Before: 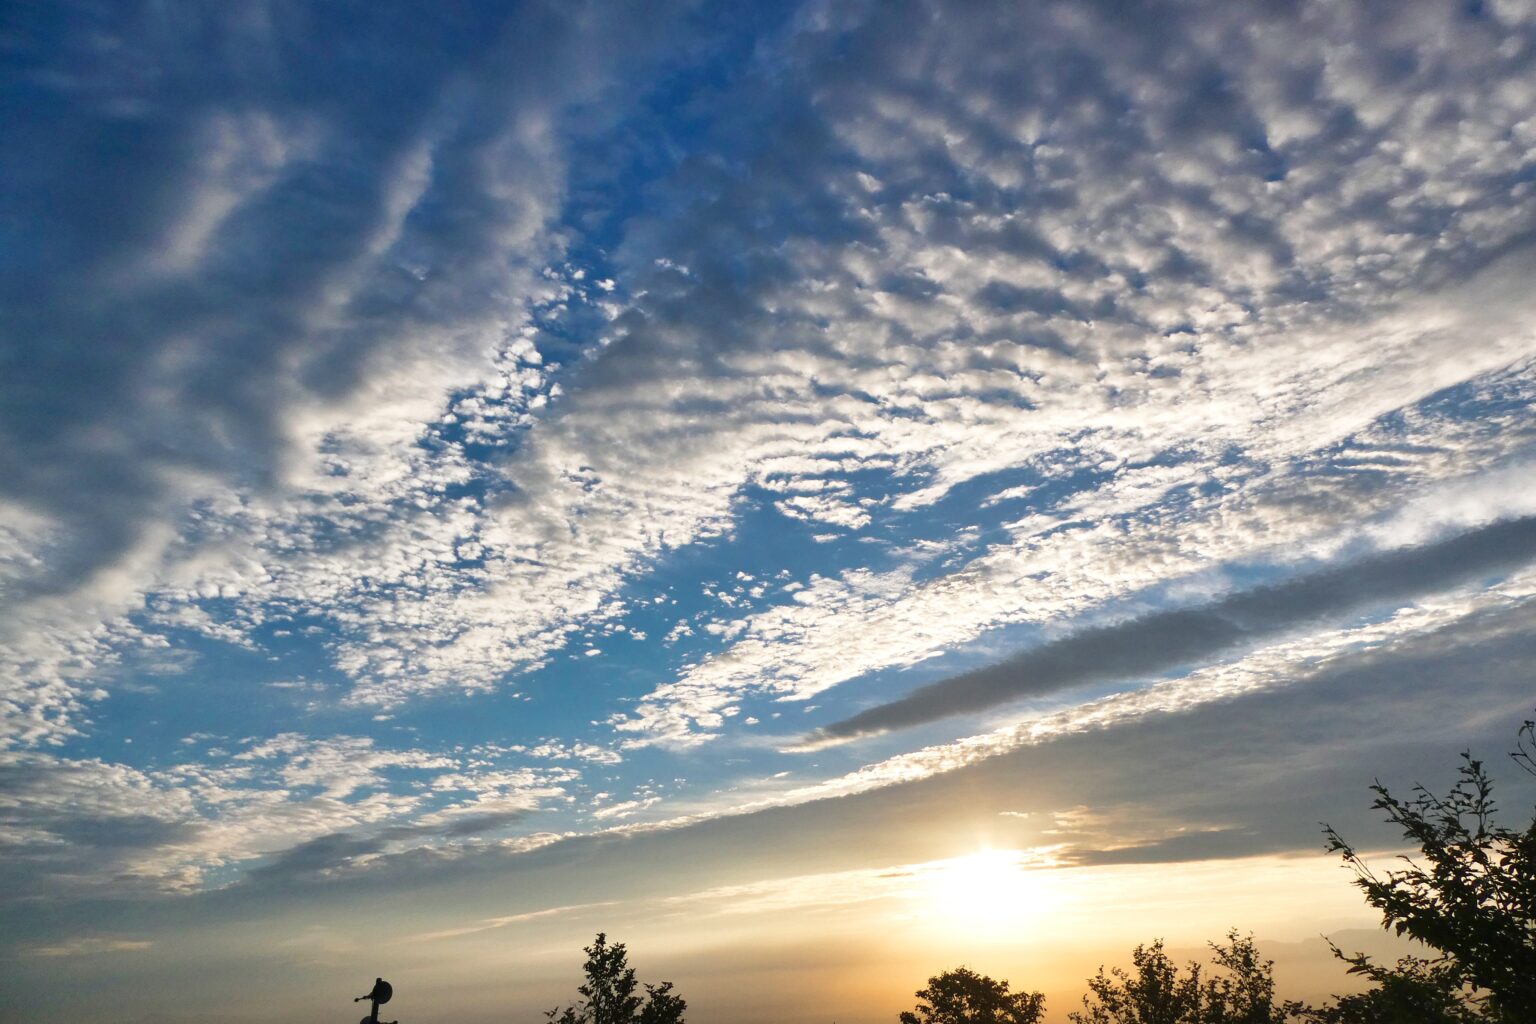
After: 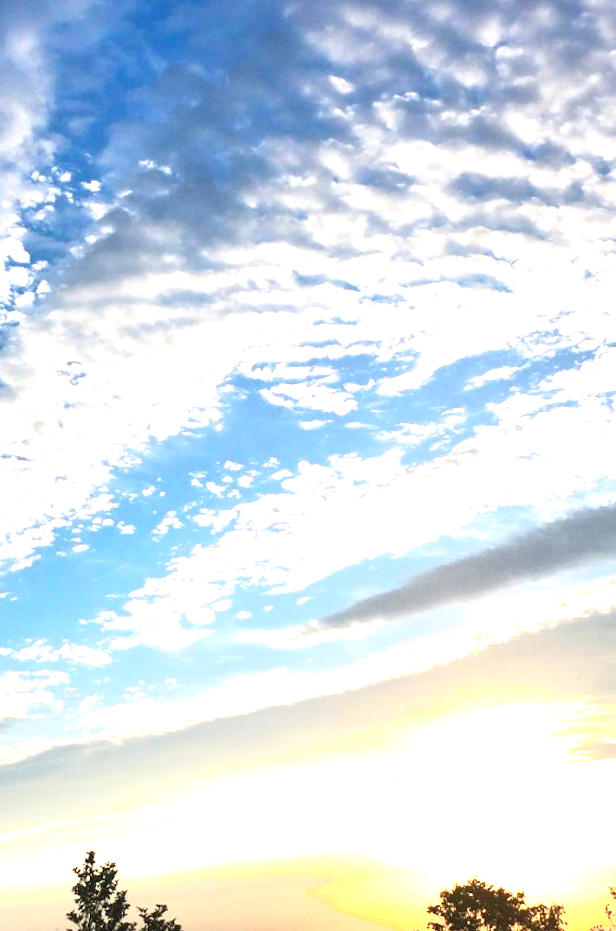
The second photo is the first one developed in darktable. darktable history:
crop: left 33.452%, top 6.025%, right 23.155%
exposure: black level correction 0, exposure 1.35 EV, compensate exposure bias true, compensate highlight preservation false
rotate and perspective: rotation -1.68°, lens shift (vertical) -0.146, crop left 0.049, crop right 0.912, crop top 0.032, crop bottom 0.96
shadows and highlights: shadows 0, highlights 40
white balance: red 1, blue 1
